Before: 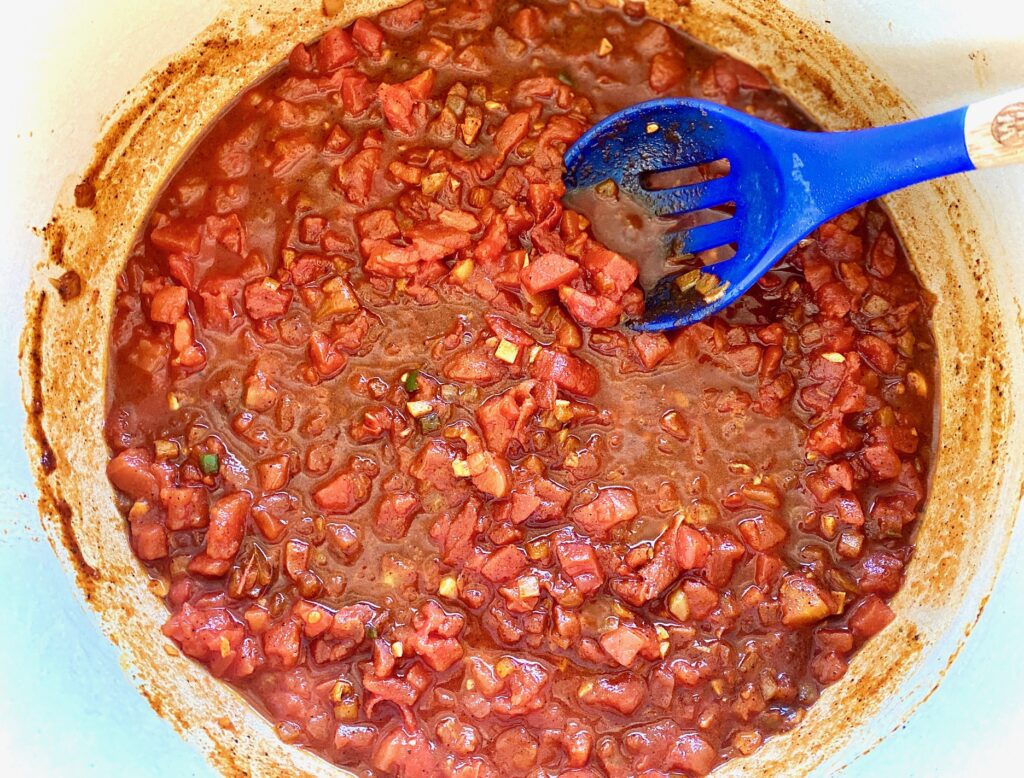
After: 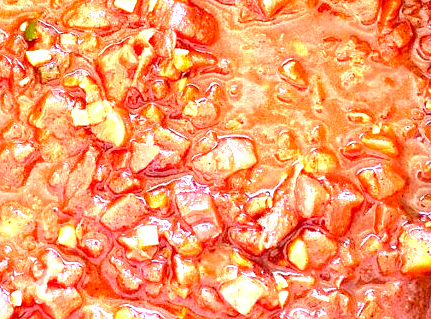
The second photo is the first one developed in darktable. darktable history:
exposure: black level correction 0, exposure 1.625 EV, compensate exposure bias true, compensate highlight preservation false
crop: left 37.221%, top 45.169%, right 20.63%, bottom 13.777%
